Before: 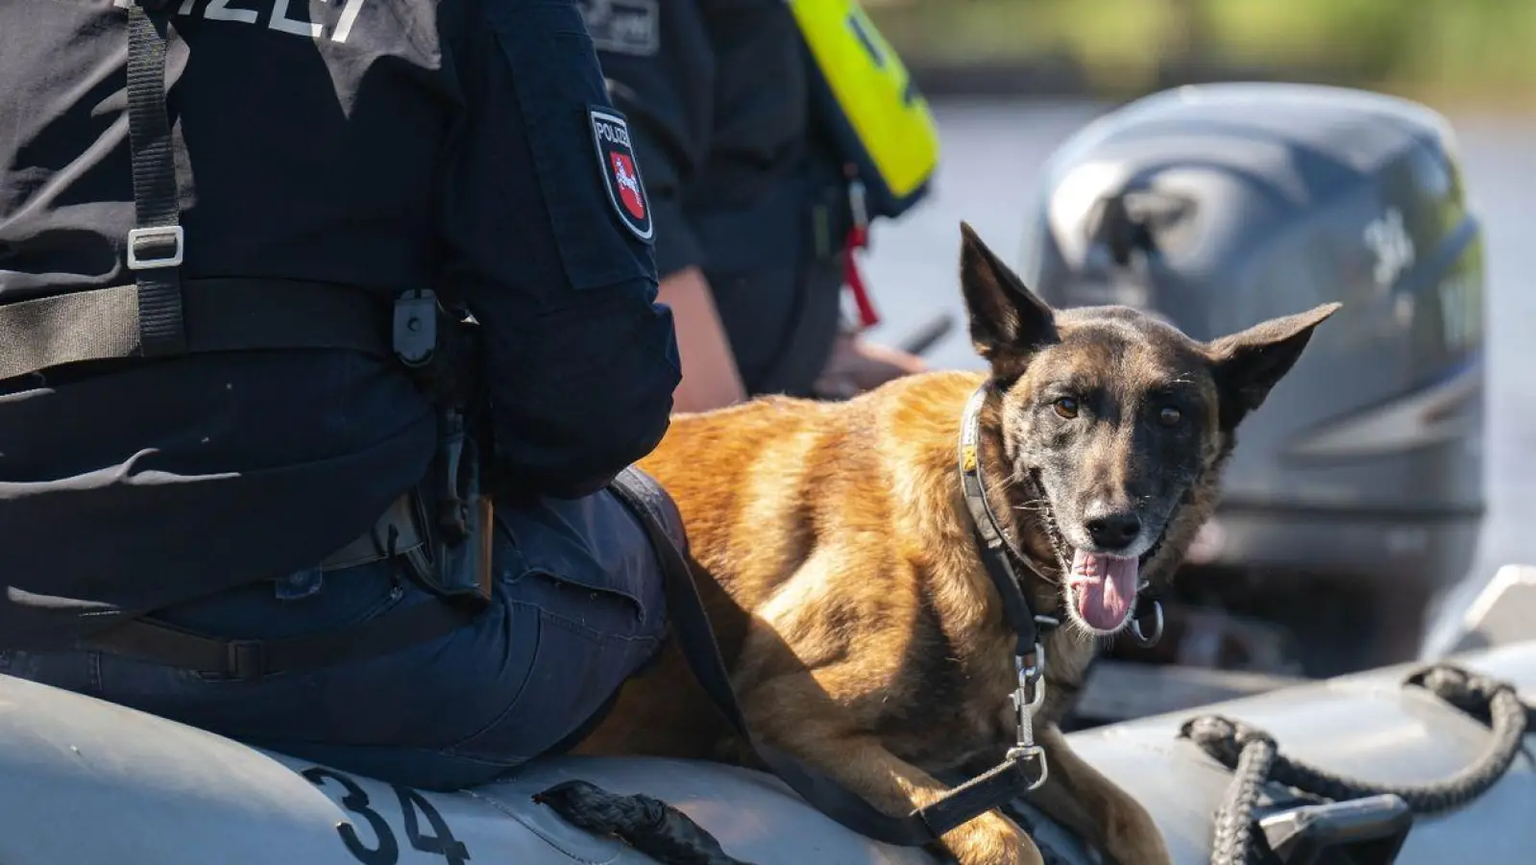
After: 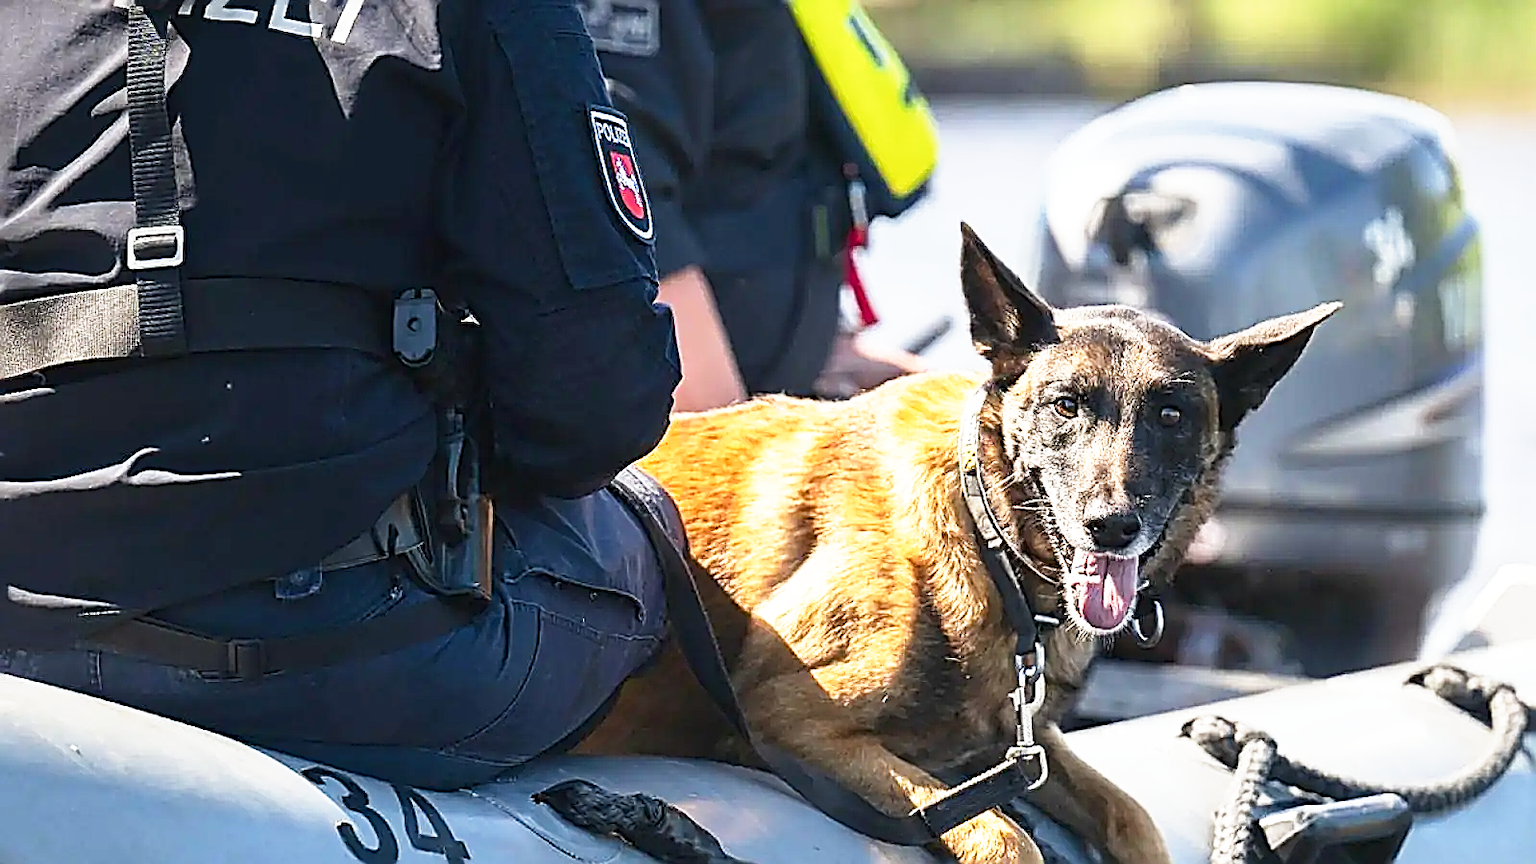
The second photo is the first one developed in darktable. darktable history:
base curve: curves: ch0 [(0, 0) (0.495, 0.917) (1, 1)], preserve colors none
color balance rgb: linear chroma grading › shadows -1.607%, linear chroma grading › highlights -14.911%, linear chroma grading › global chroma -9.449%, linear chroma grading › mid-tones -9.784%, perceptual saturation grading › global saturation 30.272%
sharpen: amount 1.994
